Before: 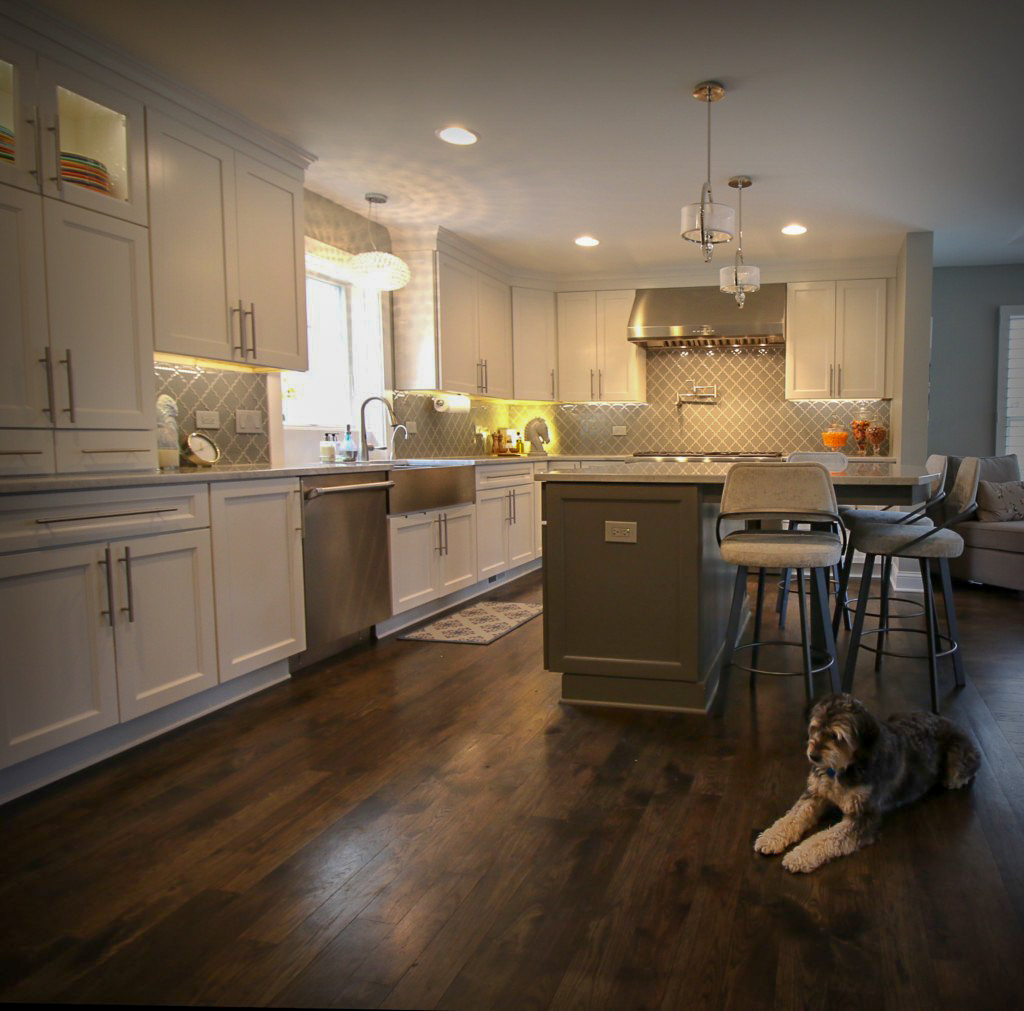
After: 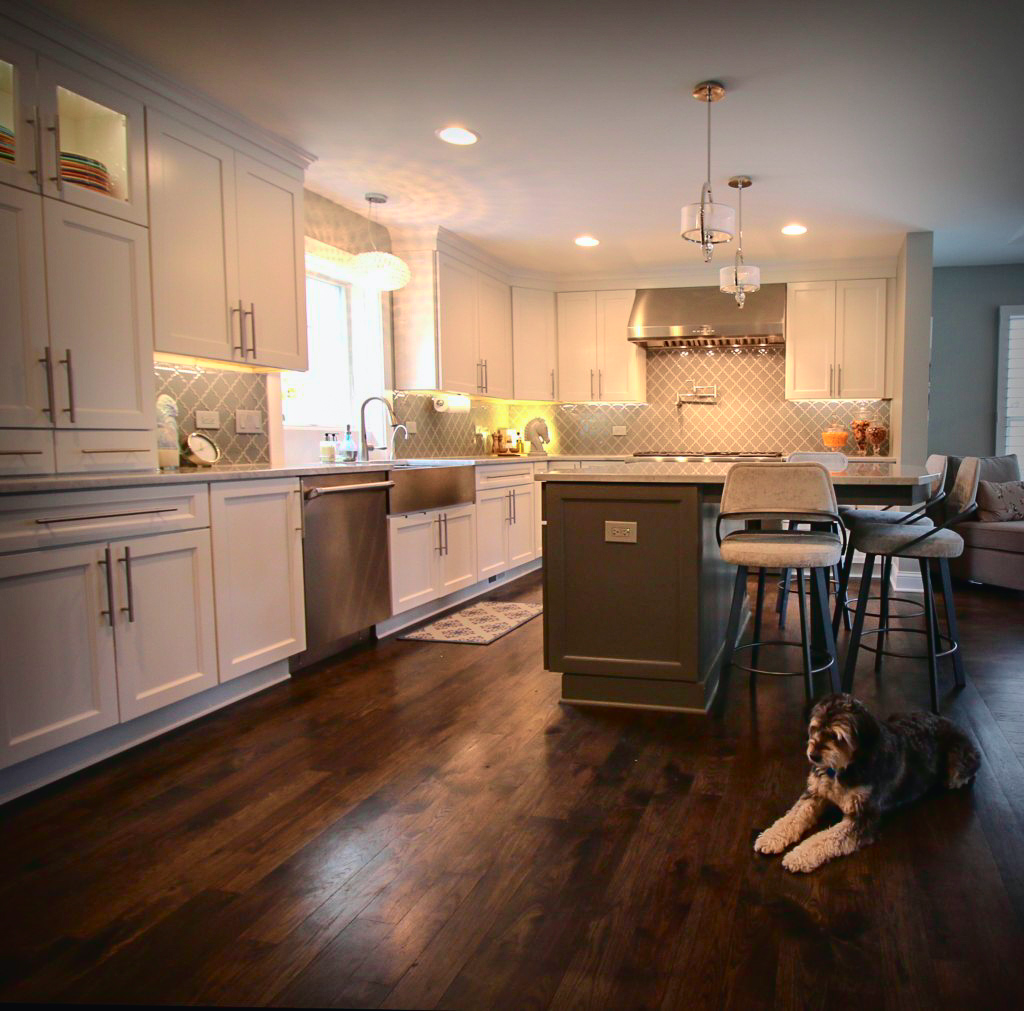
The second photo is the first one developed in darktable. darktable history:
tone curve: curves: ch0 [(0, 0.023) (0.087, 0.065) (0.184, 0.168) (0.45, 0.54) (0.57, 0.683) (0.722, 0.825) (0.877, 0.948) (1, 1)]; ch1 [(0, 0) (0.388, 0.369) (0.44, 0.44) (0.489, 0.481) (0.534, 0.561) (0.657, 0.659) (1, 1)]; ch2 [(0, 0) (0.353, 0.317) (0.408, 0.427) (0.472, 0.46) (0.5, 0.496) (0.537, 0.534) (0.576, 0.592) (0.625, 0.631) (1, 1)], color space Lab, independent channels, preserve colors none
